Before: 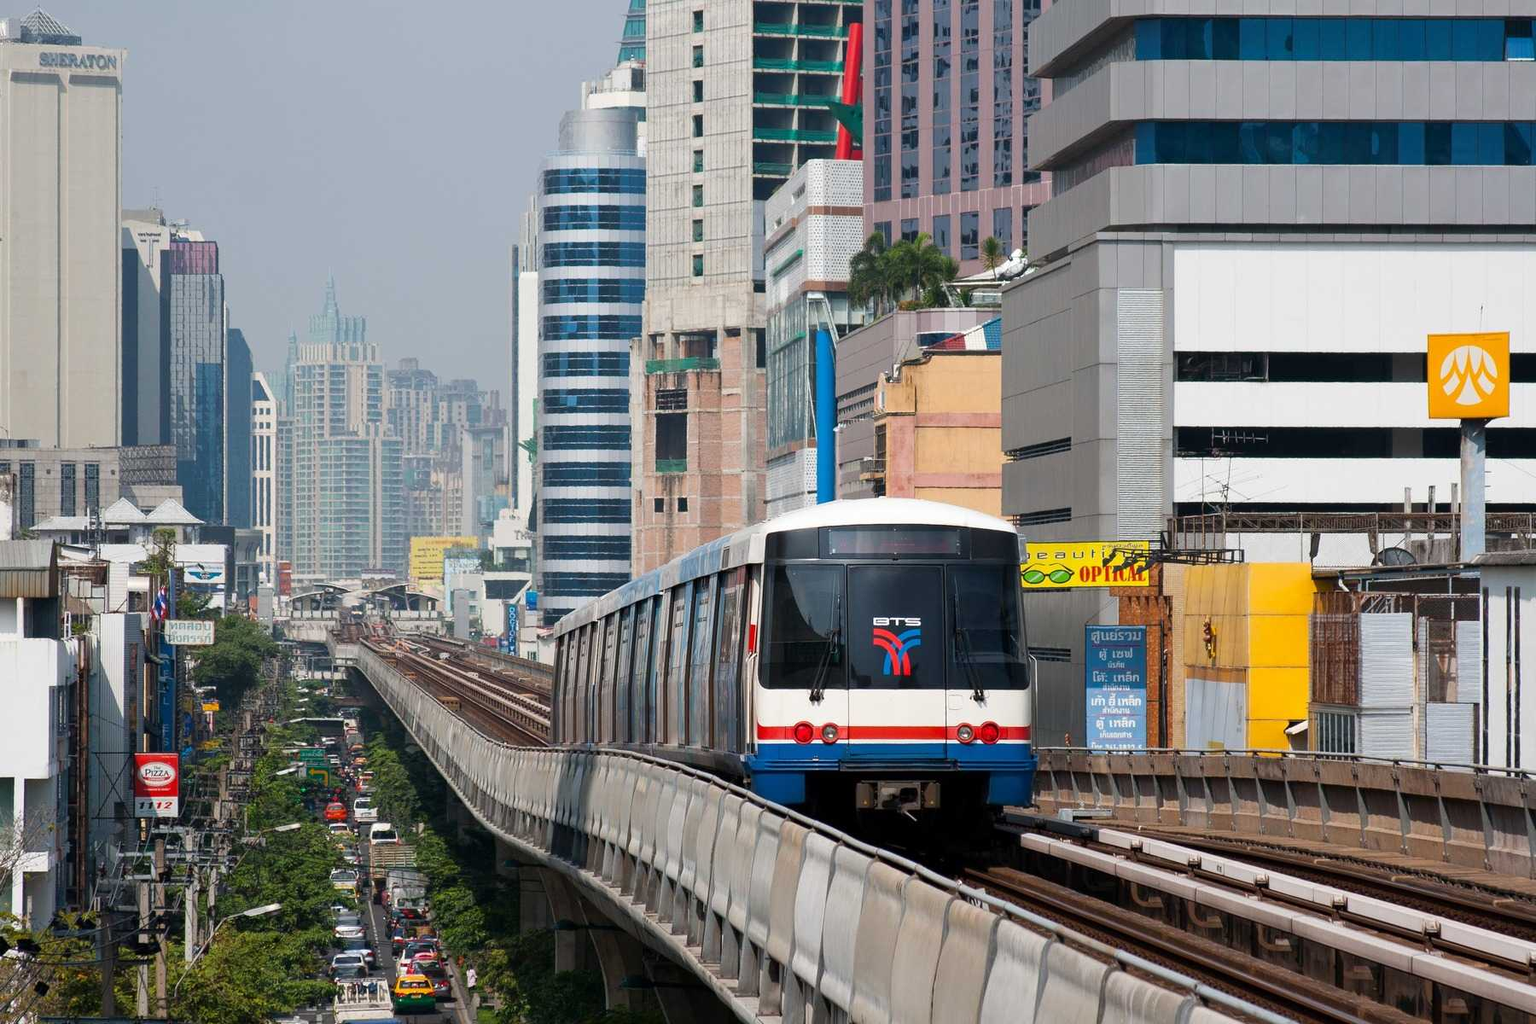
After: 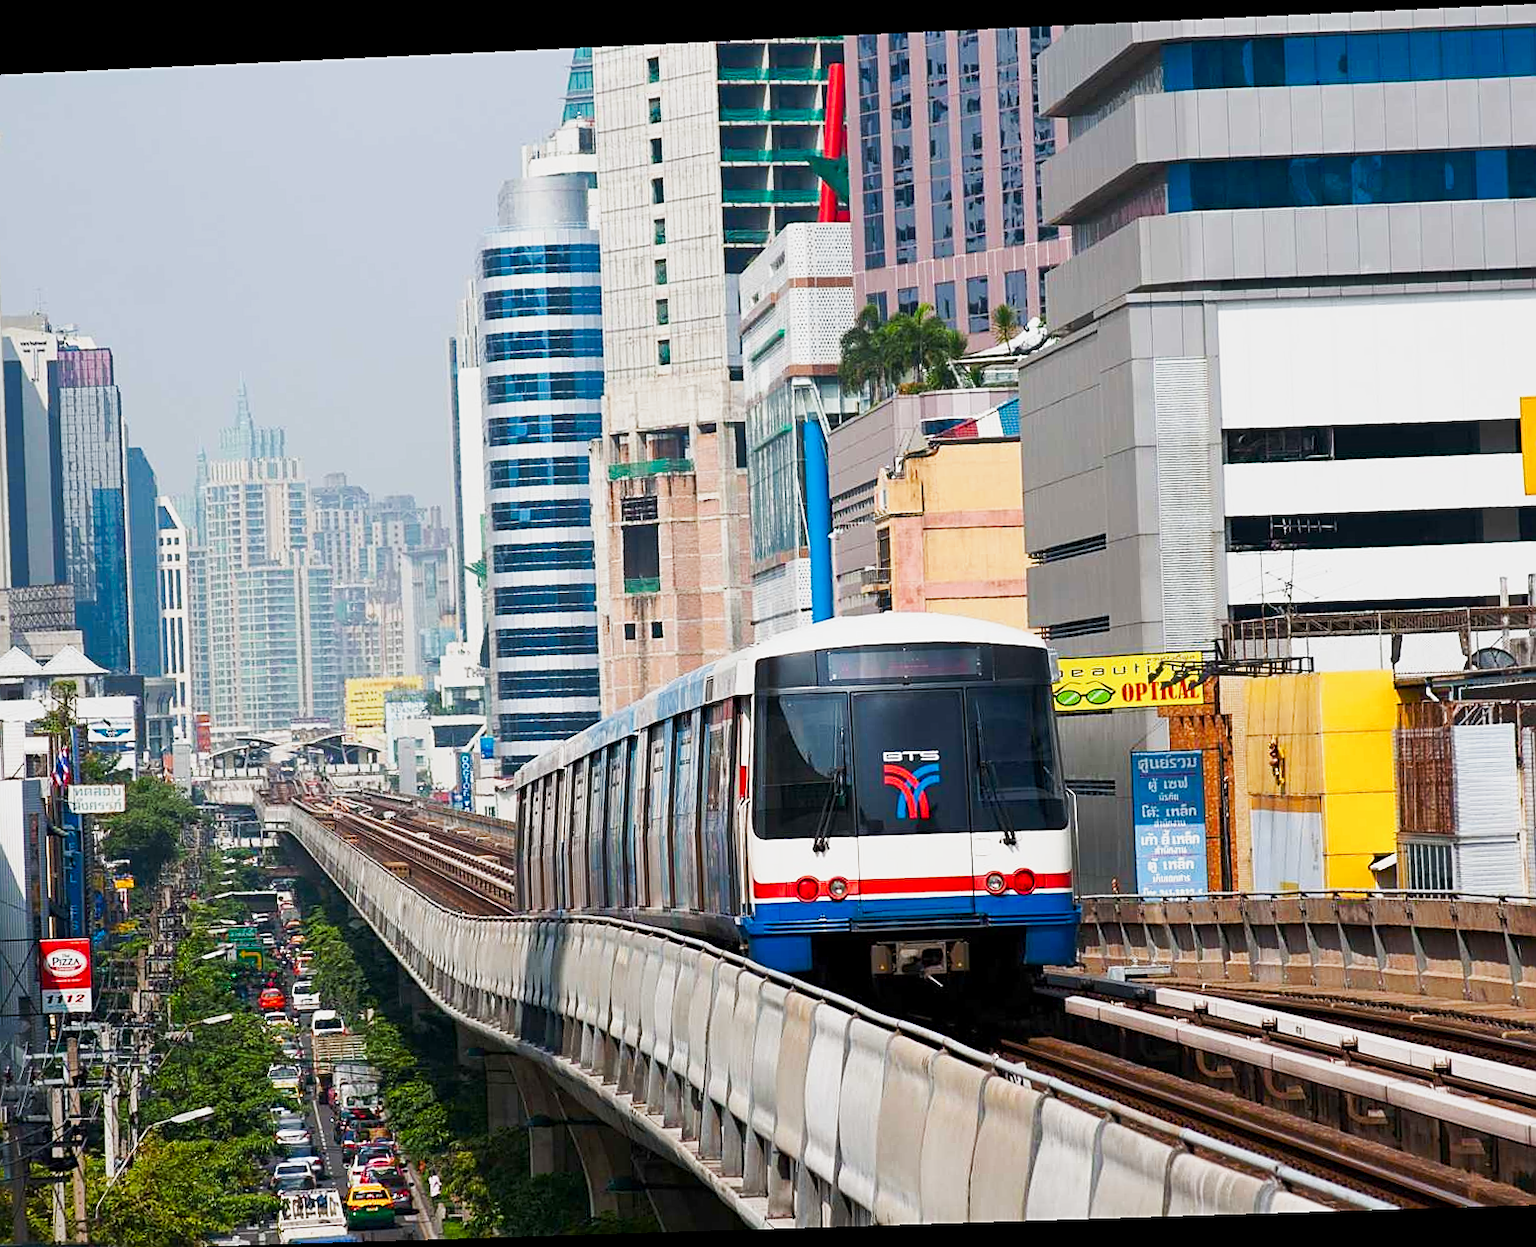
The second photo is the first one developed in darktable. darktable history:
crop: left 8.026%, right 7.374%
rotate and perspective: rotation -2.22°, lens shift (horizontal) -0.022, automatic cropping off
sharpen: on, module defaults
tone curve: curves: ch0 [(0, 0) (0.003, 0.003) (0.011, 0.01) (0.025, 0.023) (0.044, 0.041) (0.069, 0.064) (0.1, 0.092) (0.136, 0.125) (0.177, 0.163) (0.224, 0.207) (0.277, 0.255) (0.335, 0.309) (0.399, 0.375) (0.468, 0.459) (0.543, 0.548) (0.623, 0.629) (0.709, 0.716) (0.801, 0.808) (0.898, 0.911) (1, 1)], preserve colors none
color balance rgb: perceptual saturation grading › global saturation 20%, perceptual saturation grading › highlights -25%, perceptual saturation grading › shadows 25%
base curve: curves: ch0 [(0, 0) (0.088, 0.125) (0.176, 0.251) (0.354, 0.501) (0.613, 0.749) (1, 0.877)], preserve colors none
white balance: emerald 1
